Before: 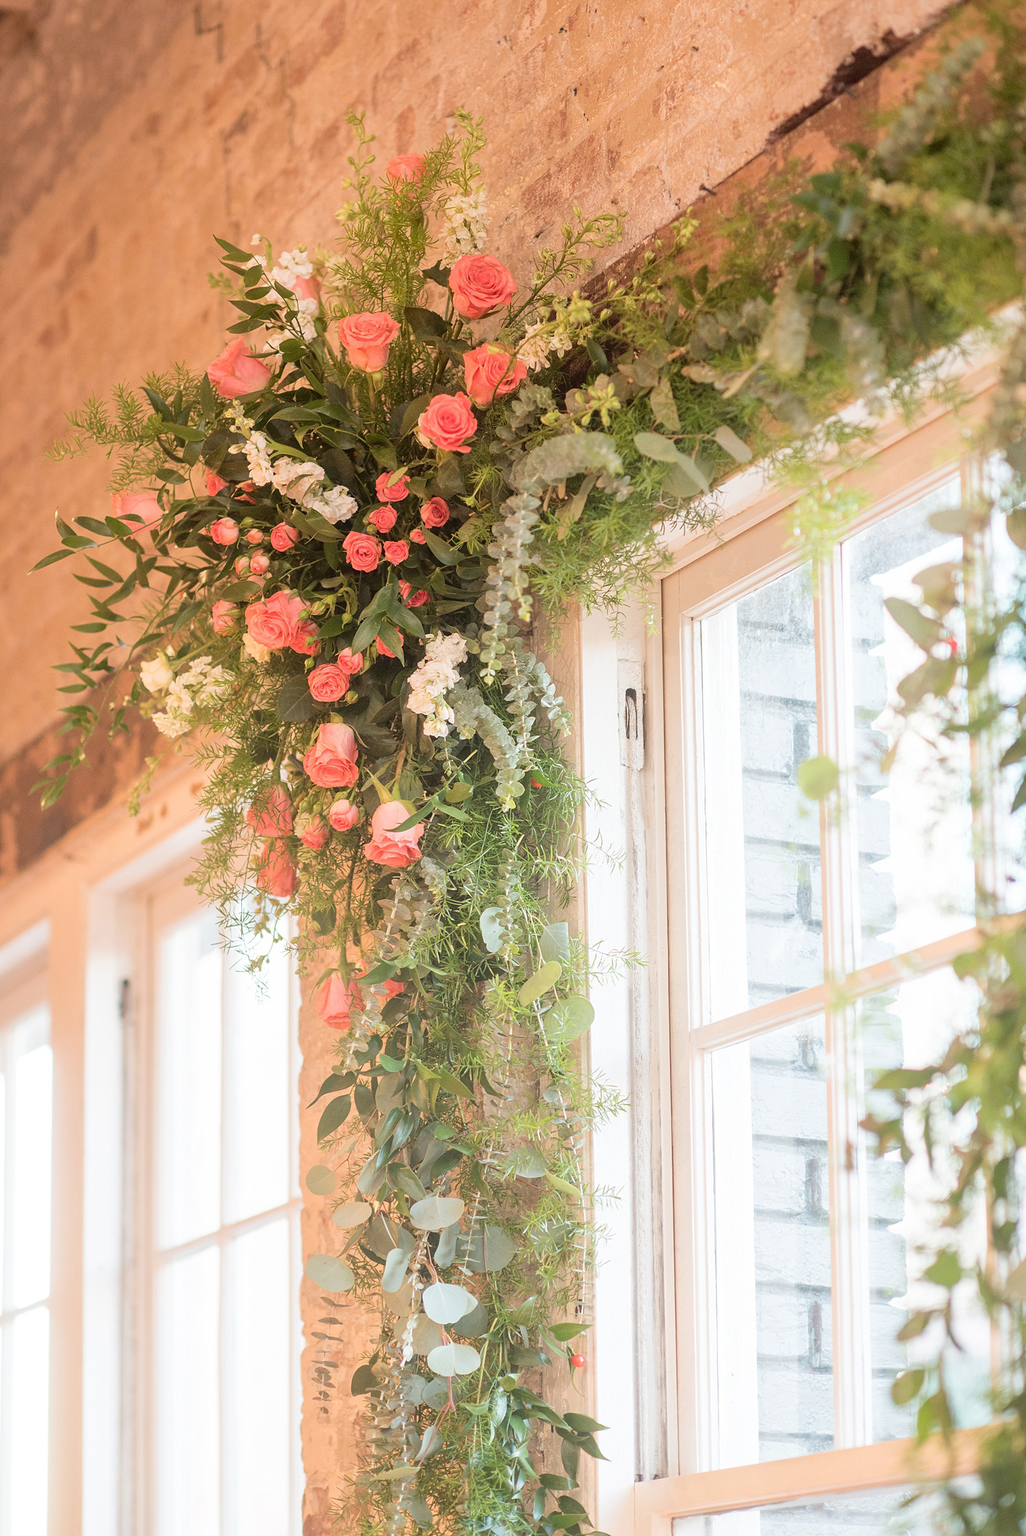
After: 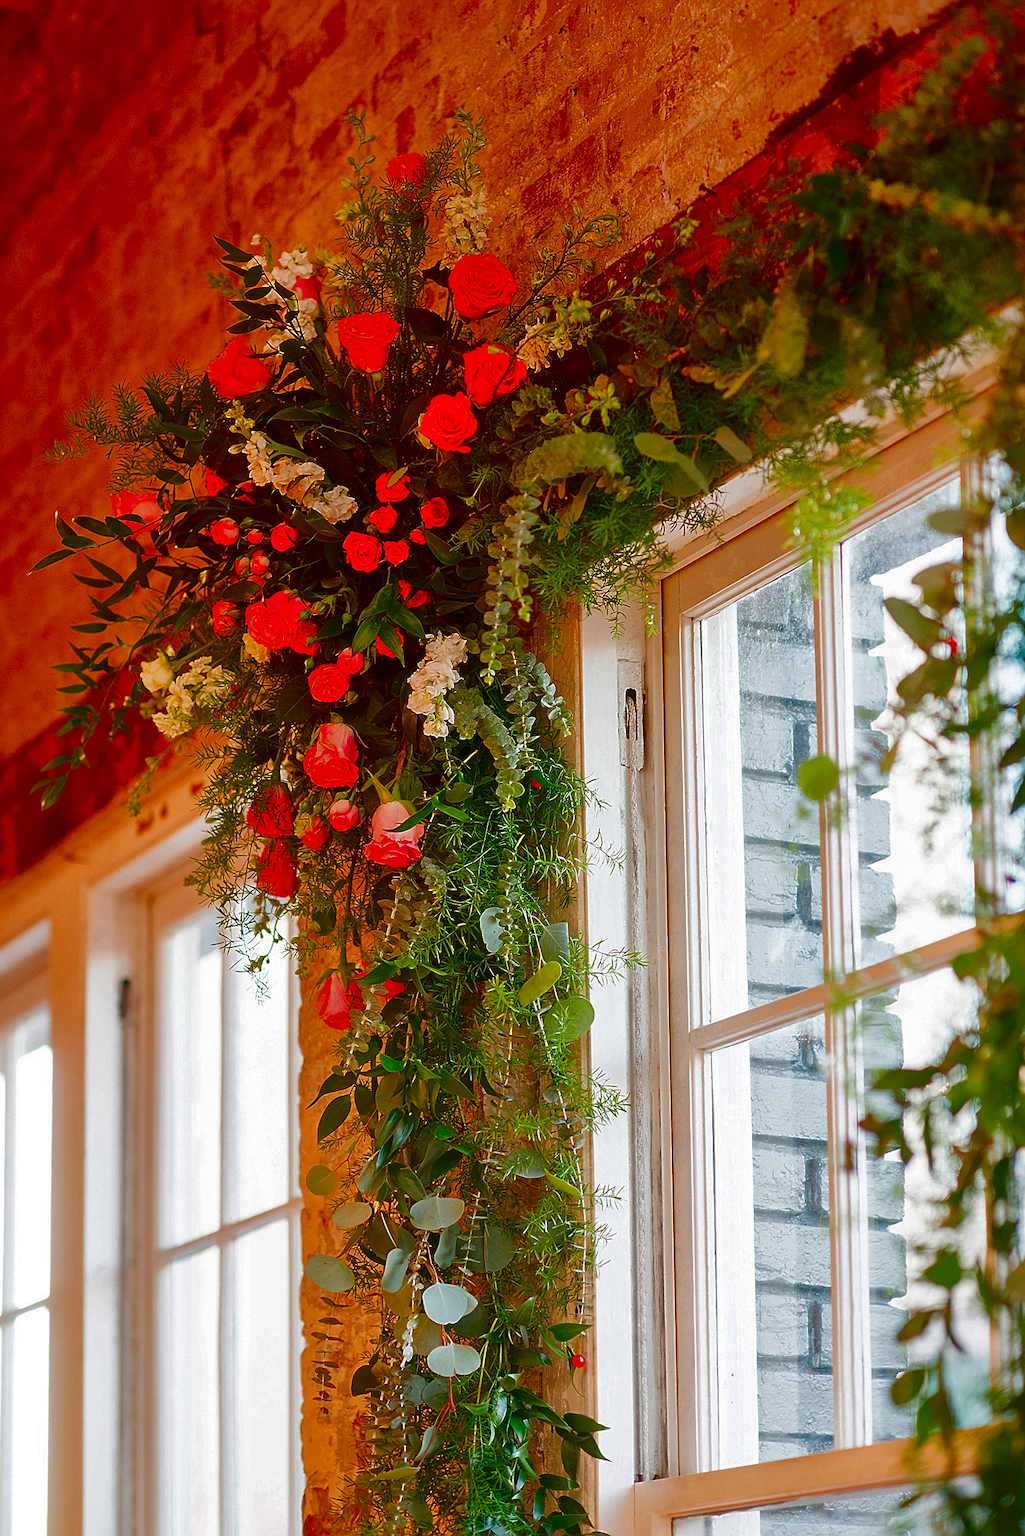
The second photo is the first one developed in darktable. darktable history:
contrast brightness saturation: brightness -0.988, saturation 0.999
shadows and highlights: on, module defaults
sharpen: amount 0.572
